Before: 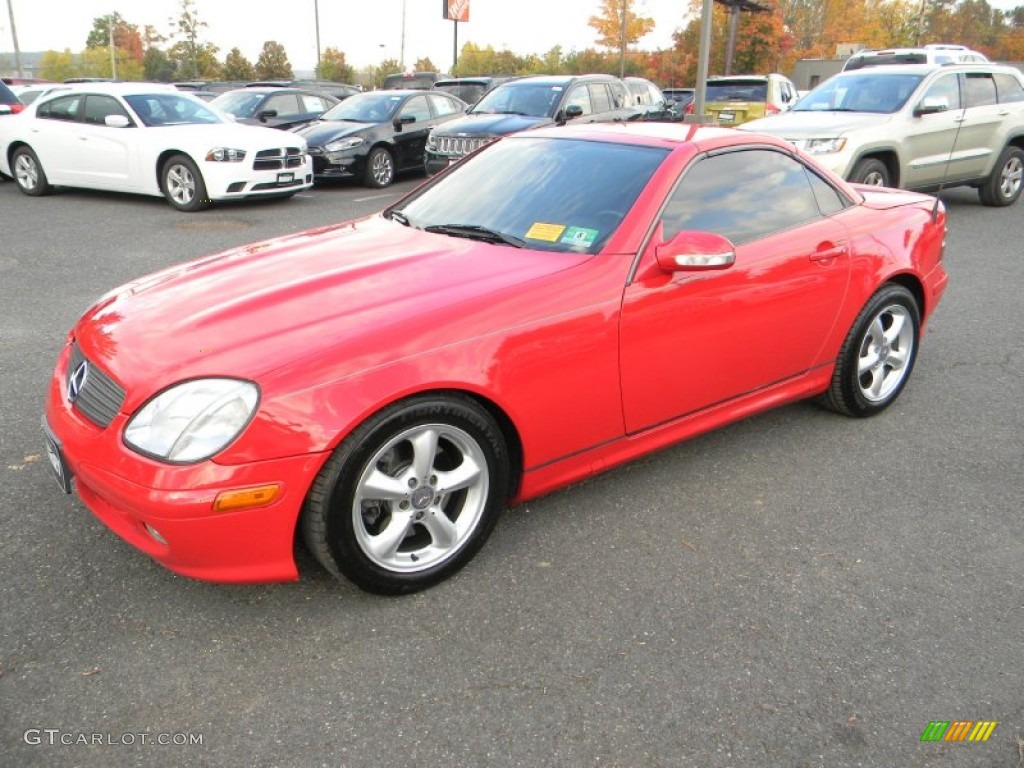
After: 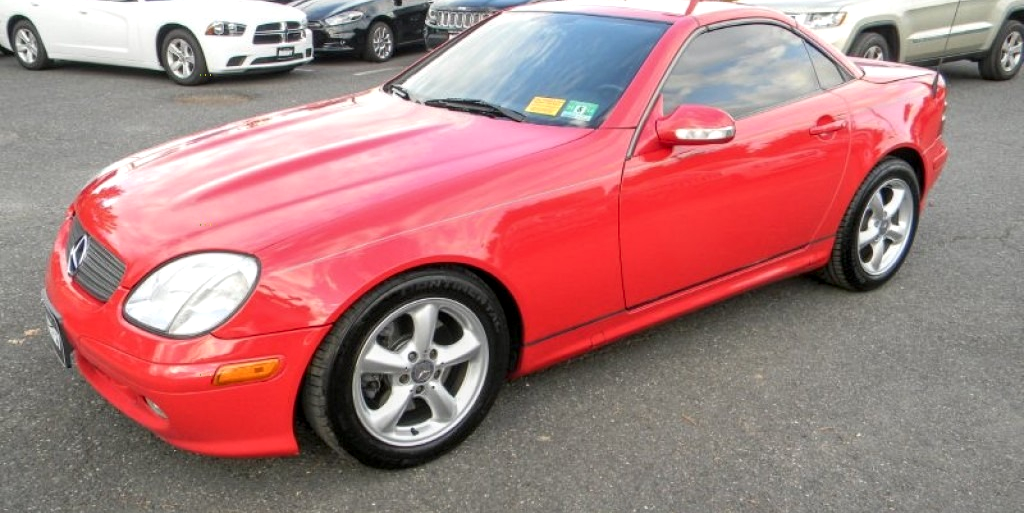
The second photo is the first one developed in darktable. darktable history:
local contrast: detail 130%
crop: top 16.5%, bottom 16.695%
